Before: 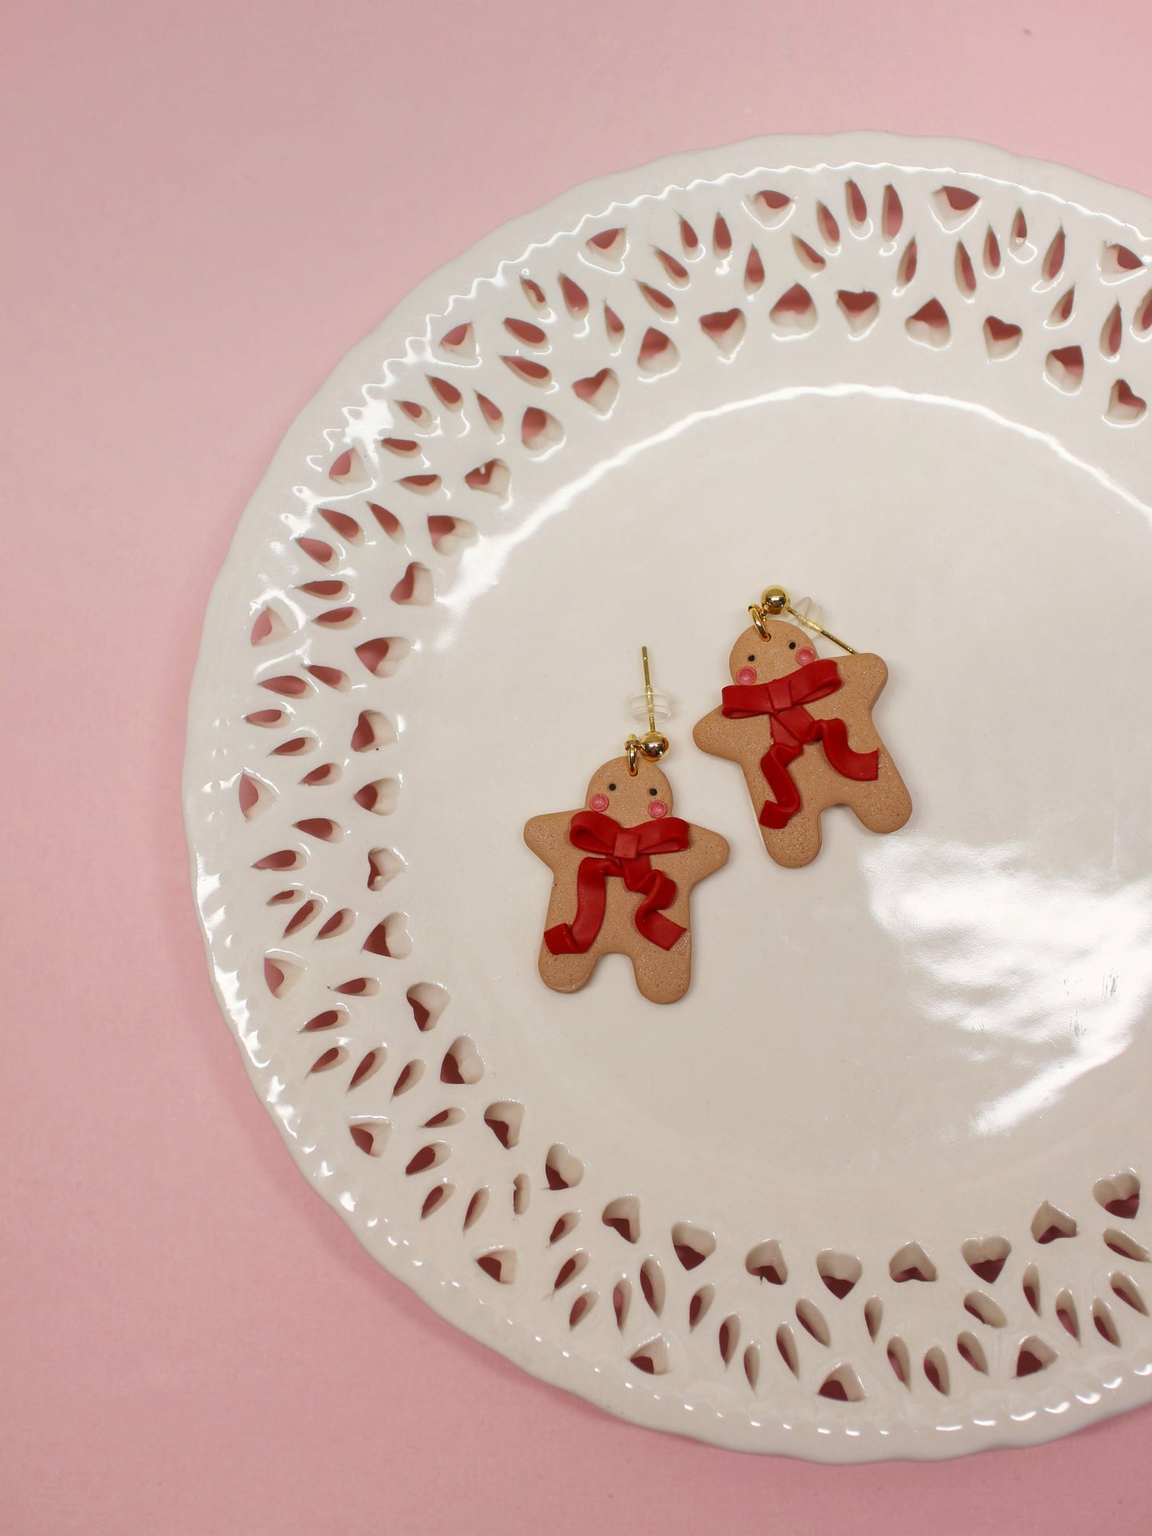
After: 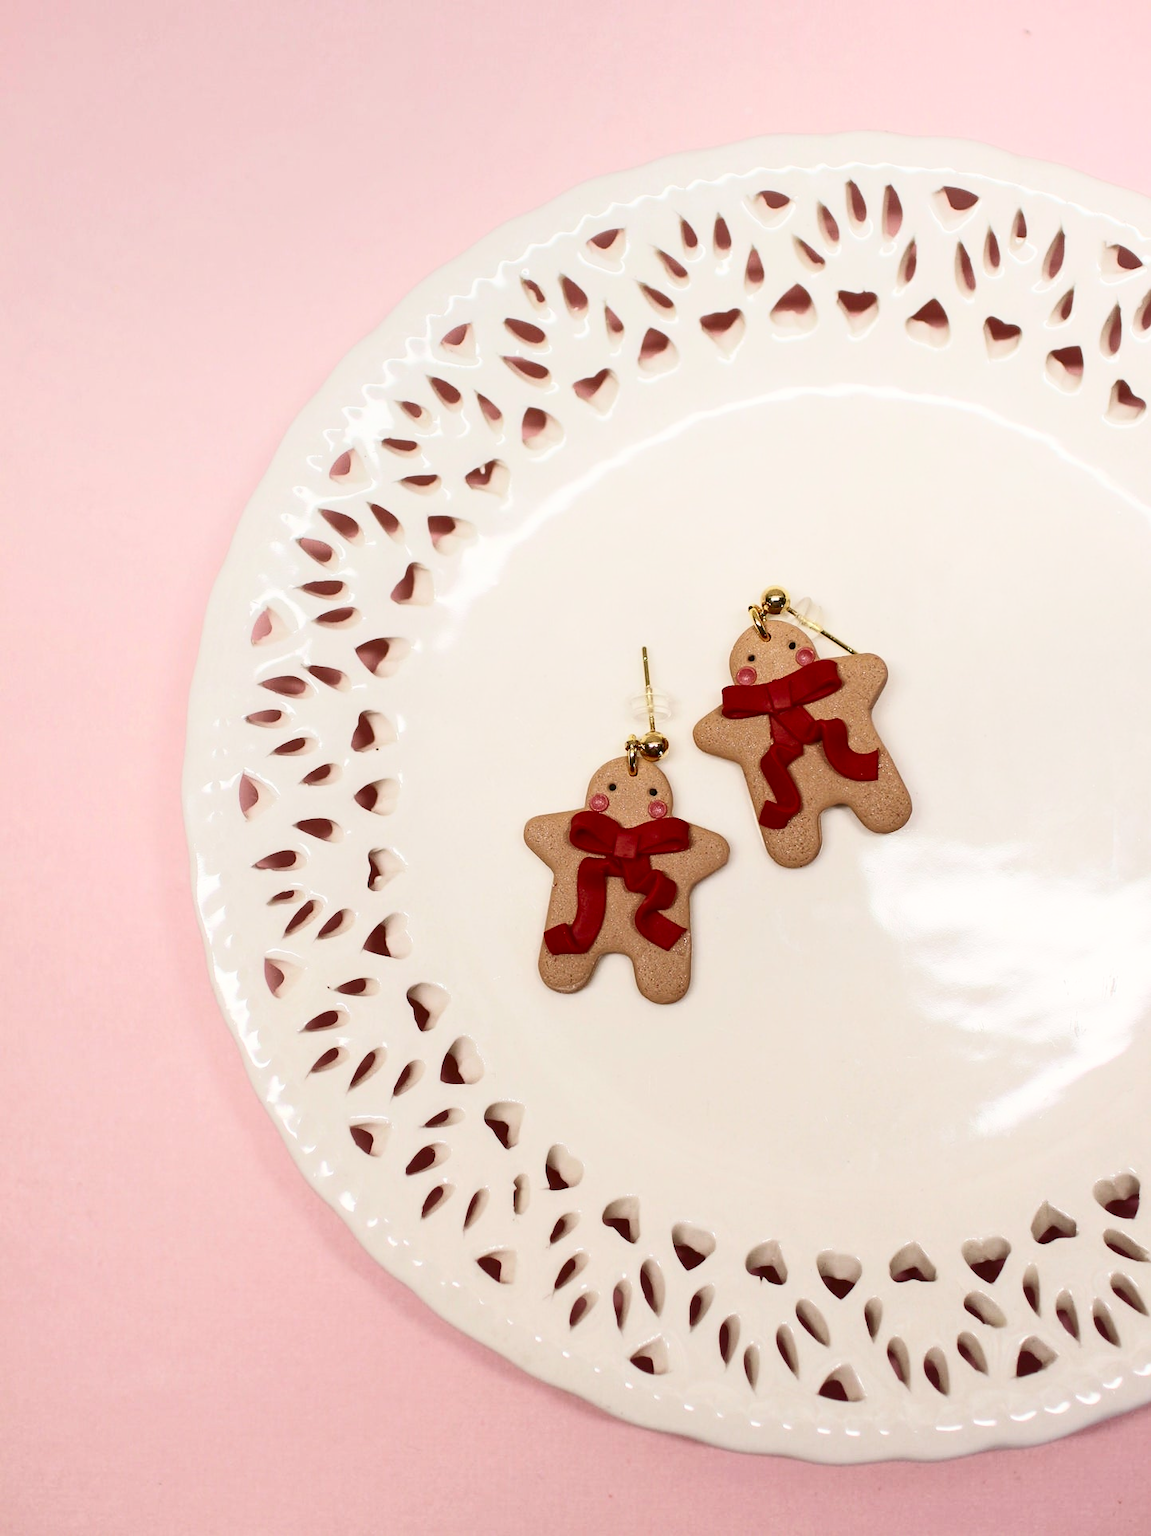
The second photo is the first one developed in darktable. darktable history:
shadows and highlights: shadows 0, highlights 40
contrast brightness saturation: contrast 0.28
